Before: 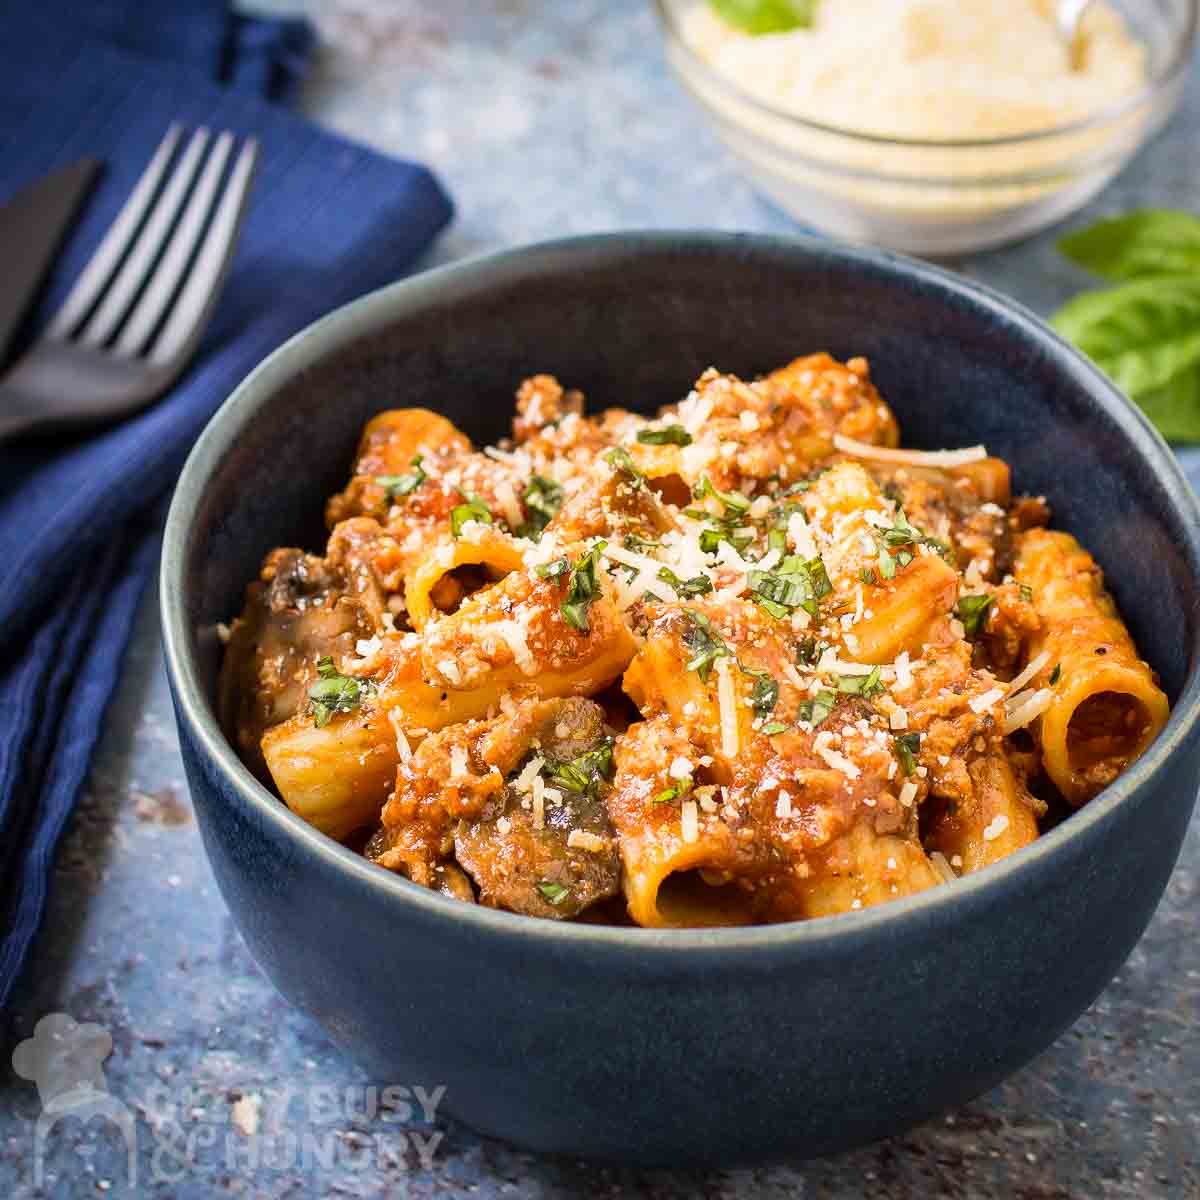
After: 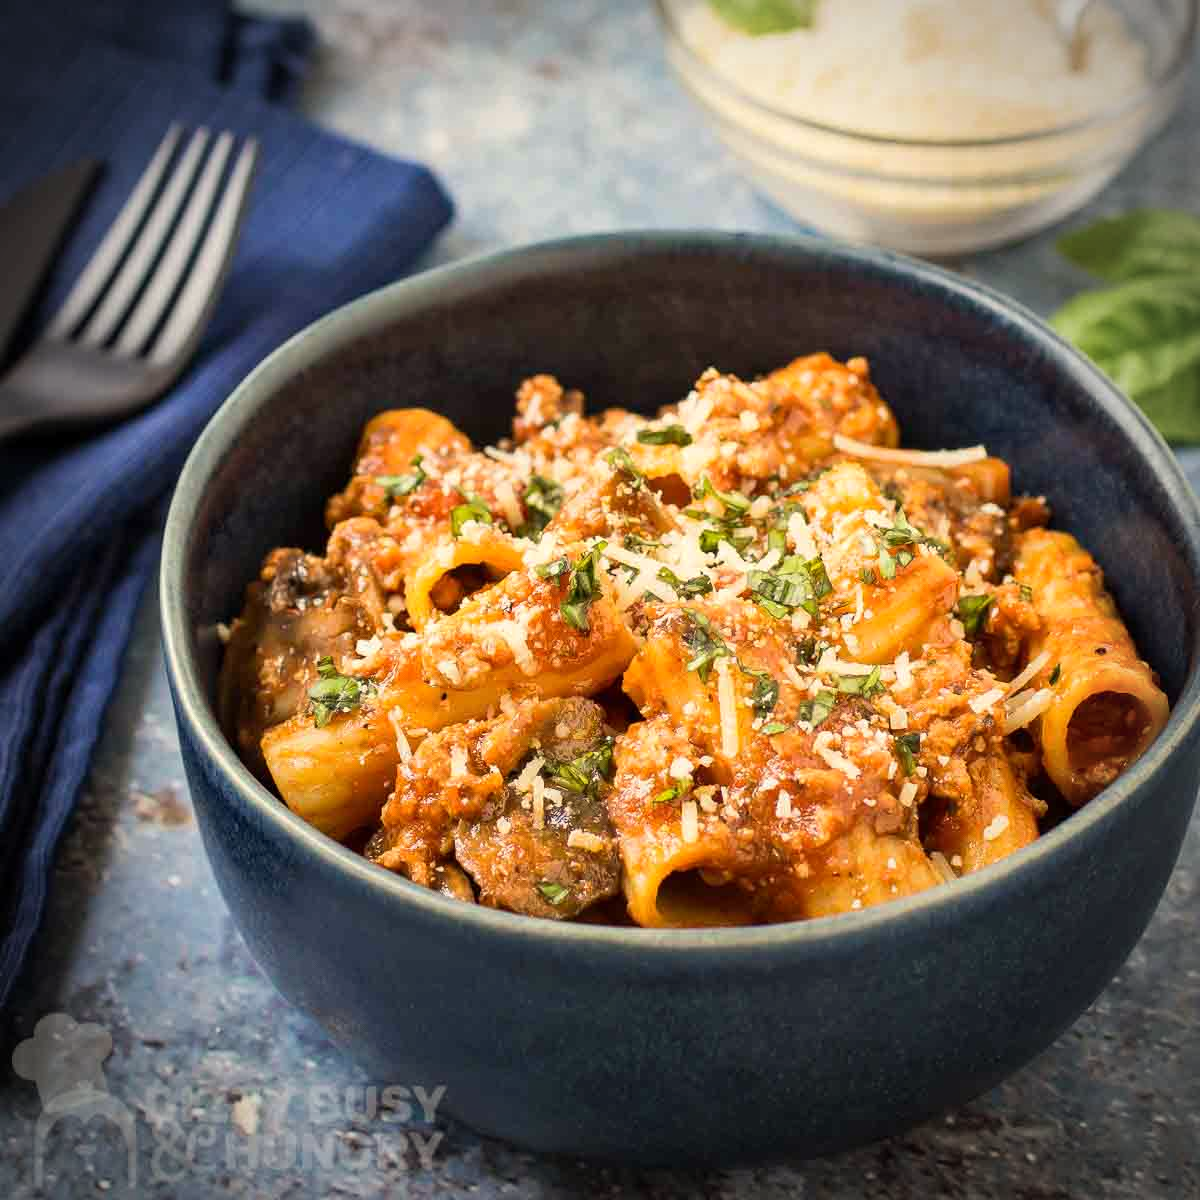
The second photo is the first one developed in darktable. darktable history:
white balance: red 1.029, blue 0.92
vignetting: unbound false
